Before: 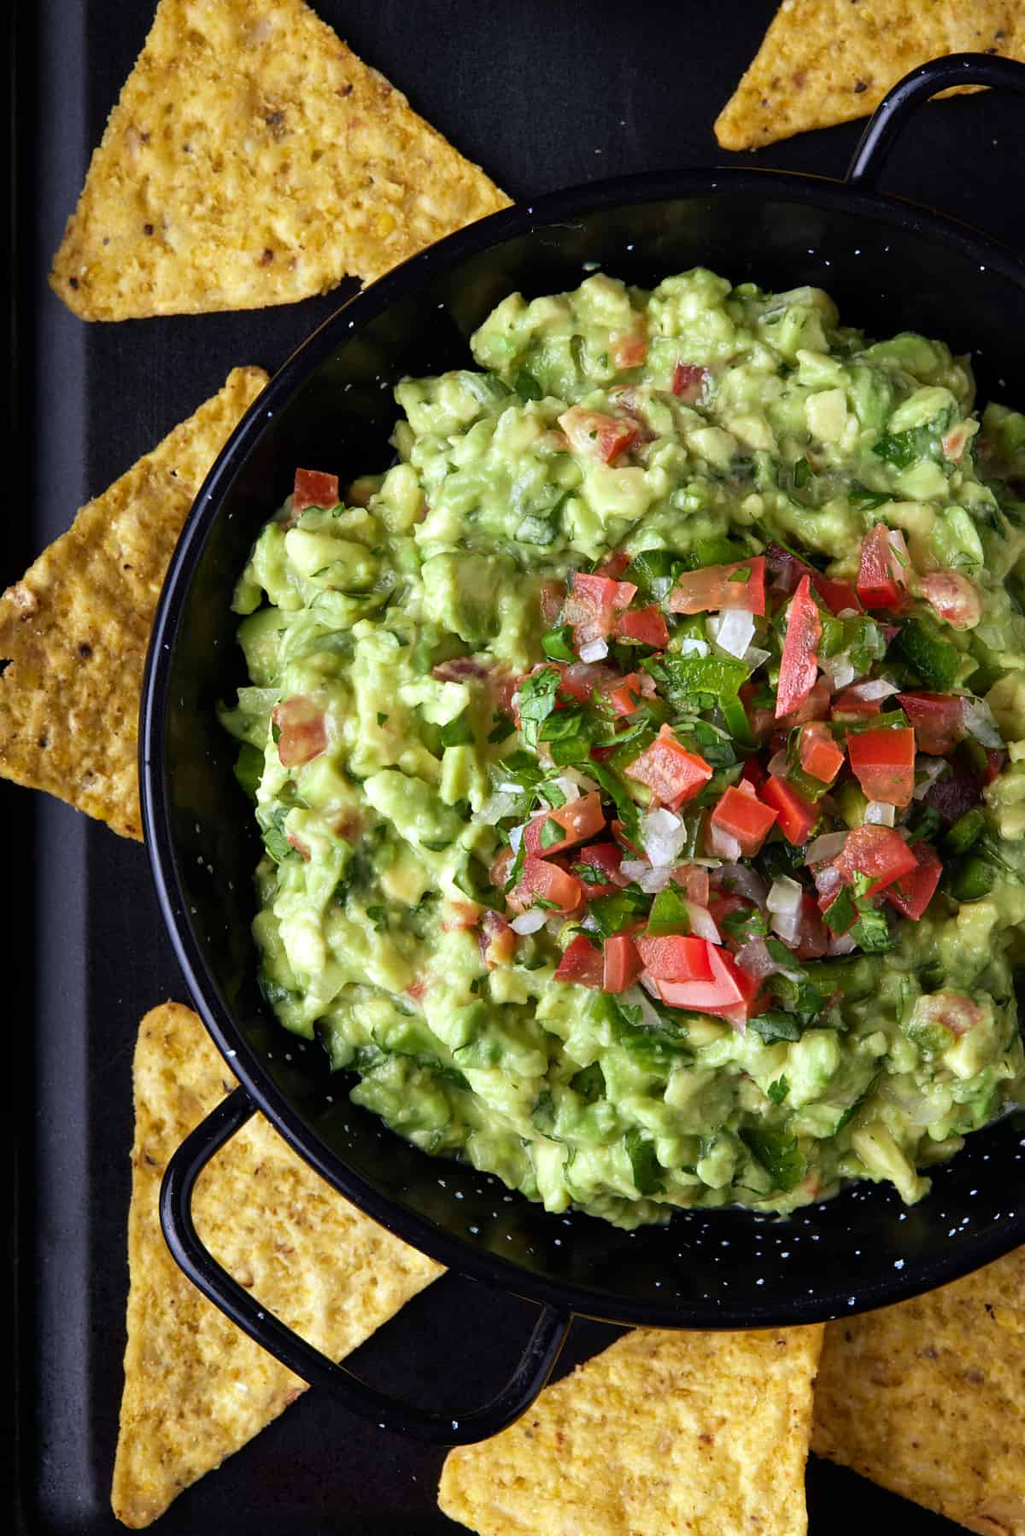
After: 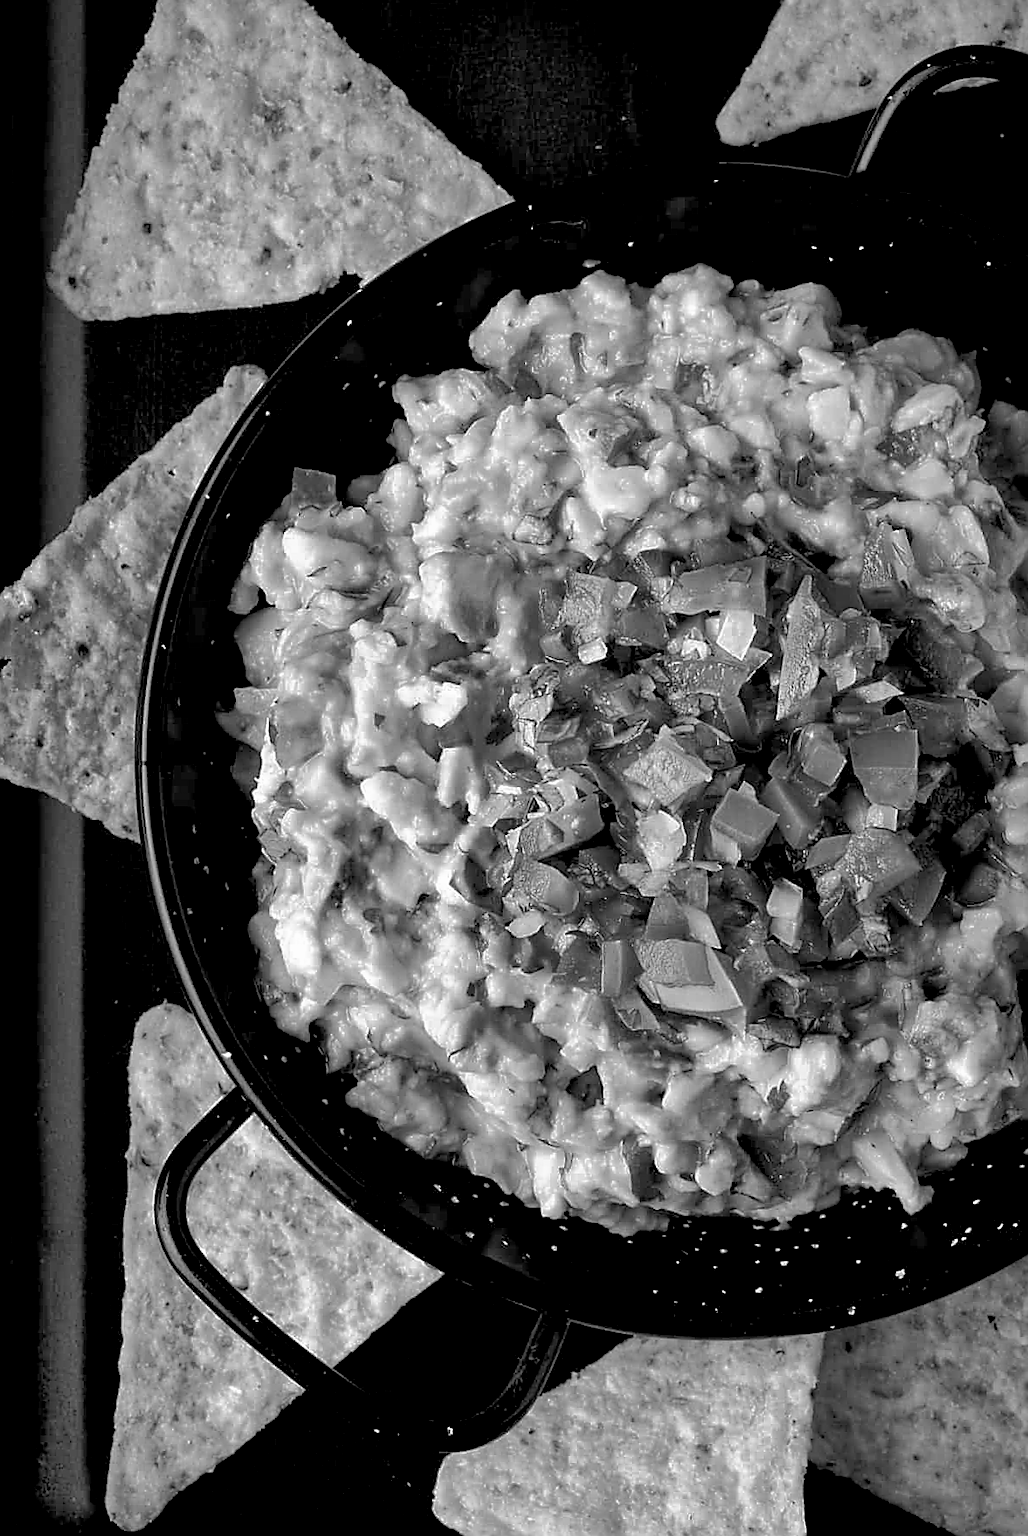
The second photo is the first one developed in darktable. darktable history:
exposure: black level correction 0.009, exposure 0.014 EV, compensate highlight preservation false
shadows and highlights: shadows 40, highlights -60
sharpen: radius 1.4, amount 1.25, threshold 0.7
monochrome: on, module defaults
rotate and perspective: rotation 0.192°, lens shift (horizontal) -0.015, crop left 0.005, crop right 0.996, crop top 0.006, crop bottom 0.99
